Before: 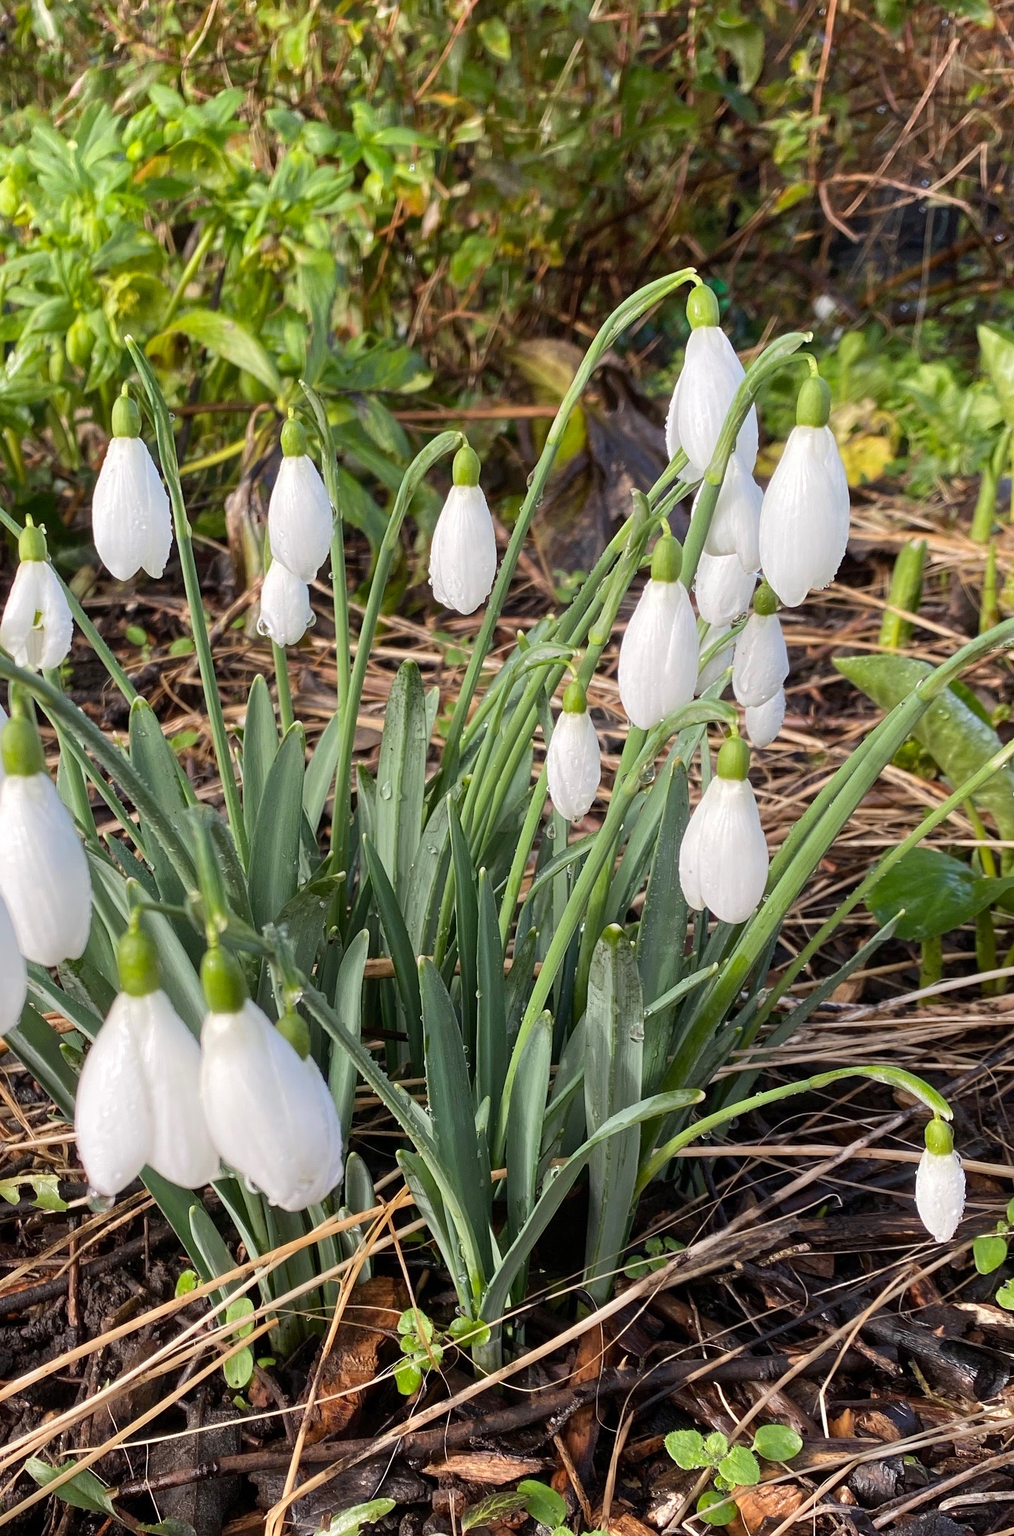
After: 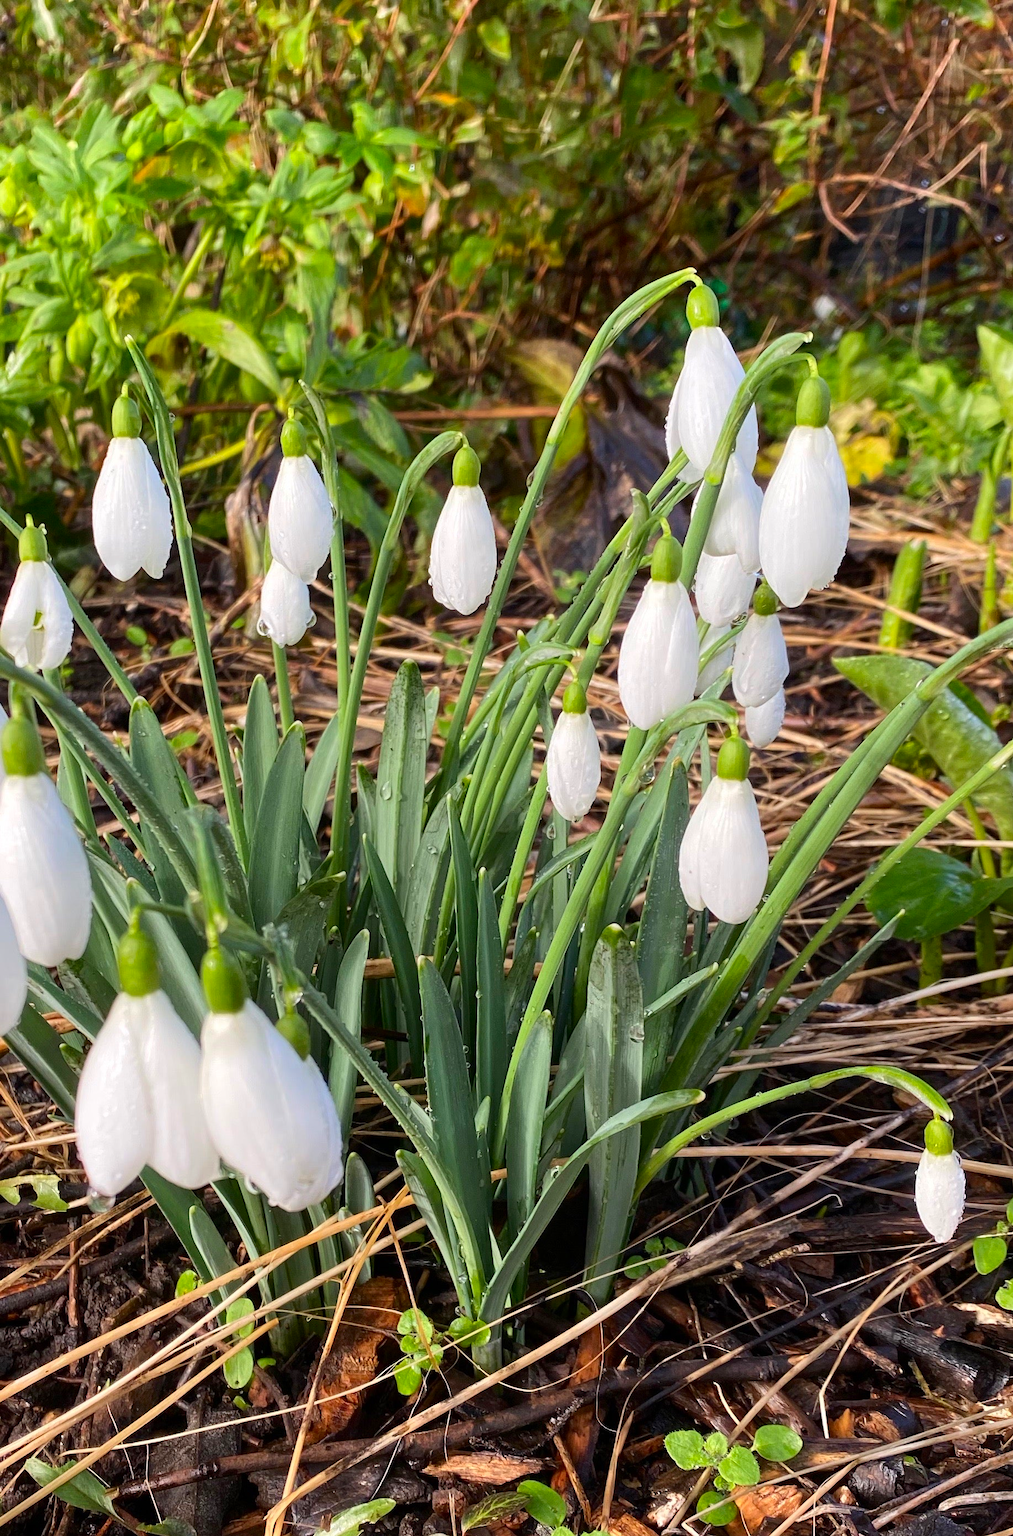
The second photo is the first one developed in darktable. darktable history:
contrast brightness saturation: contrast 0.095, saturation 0.275
